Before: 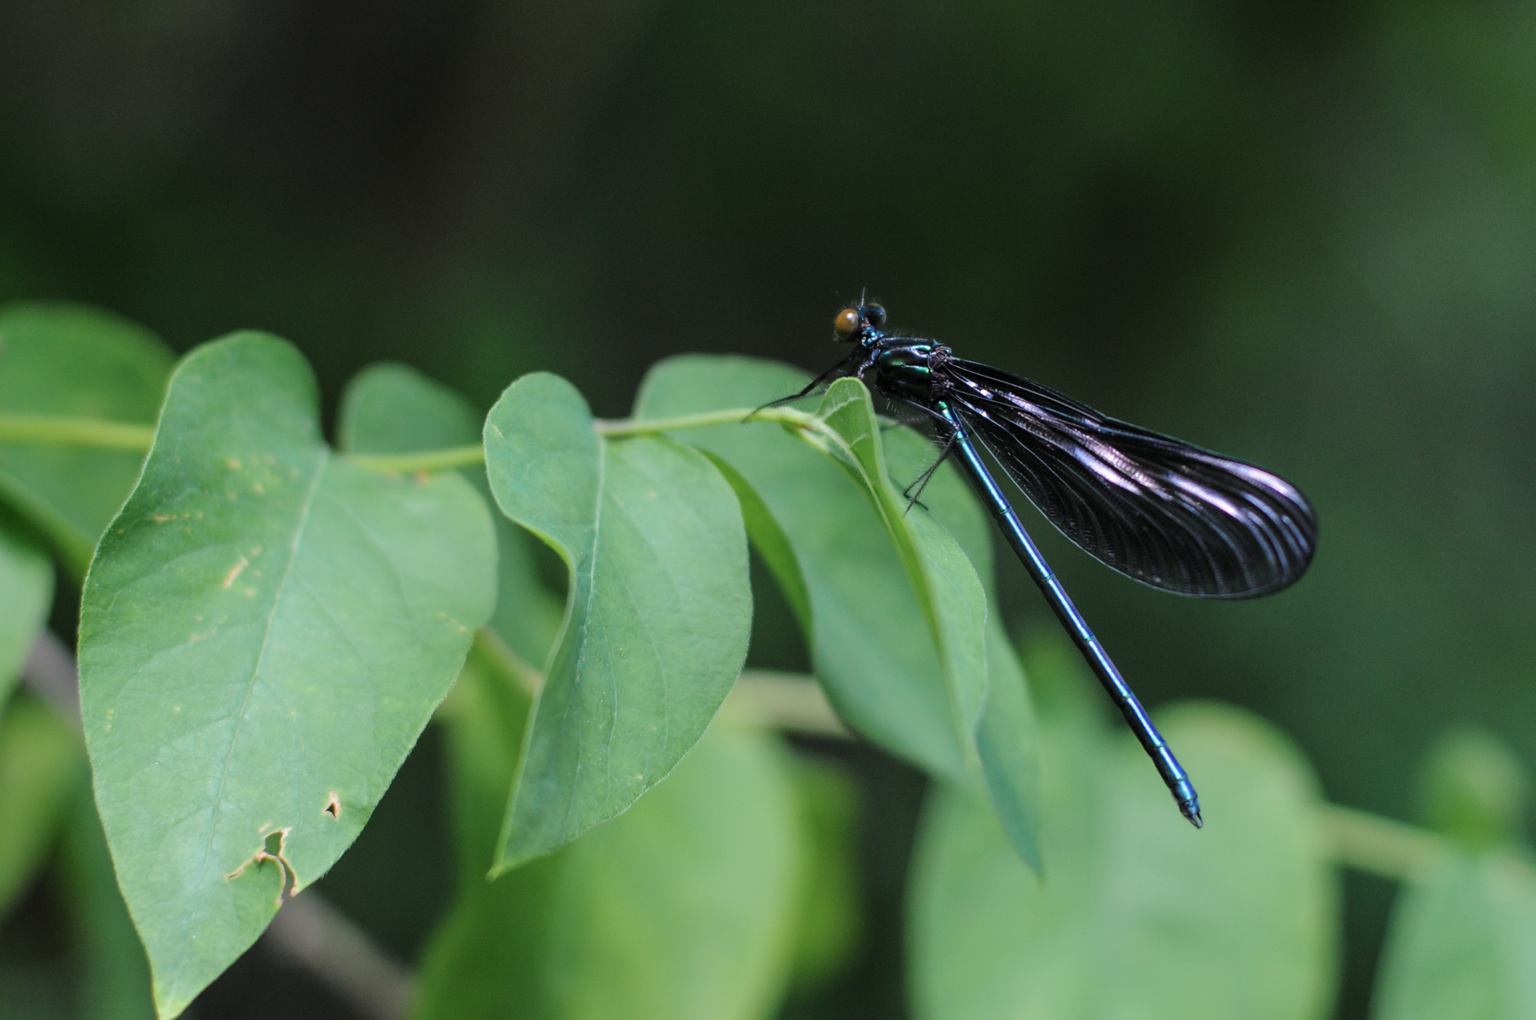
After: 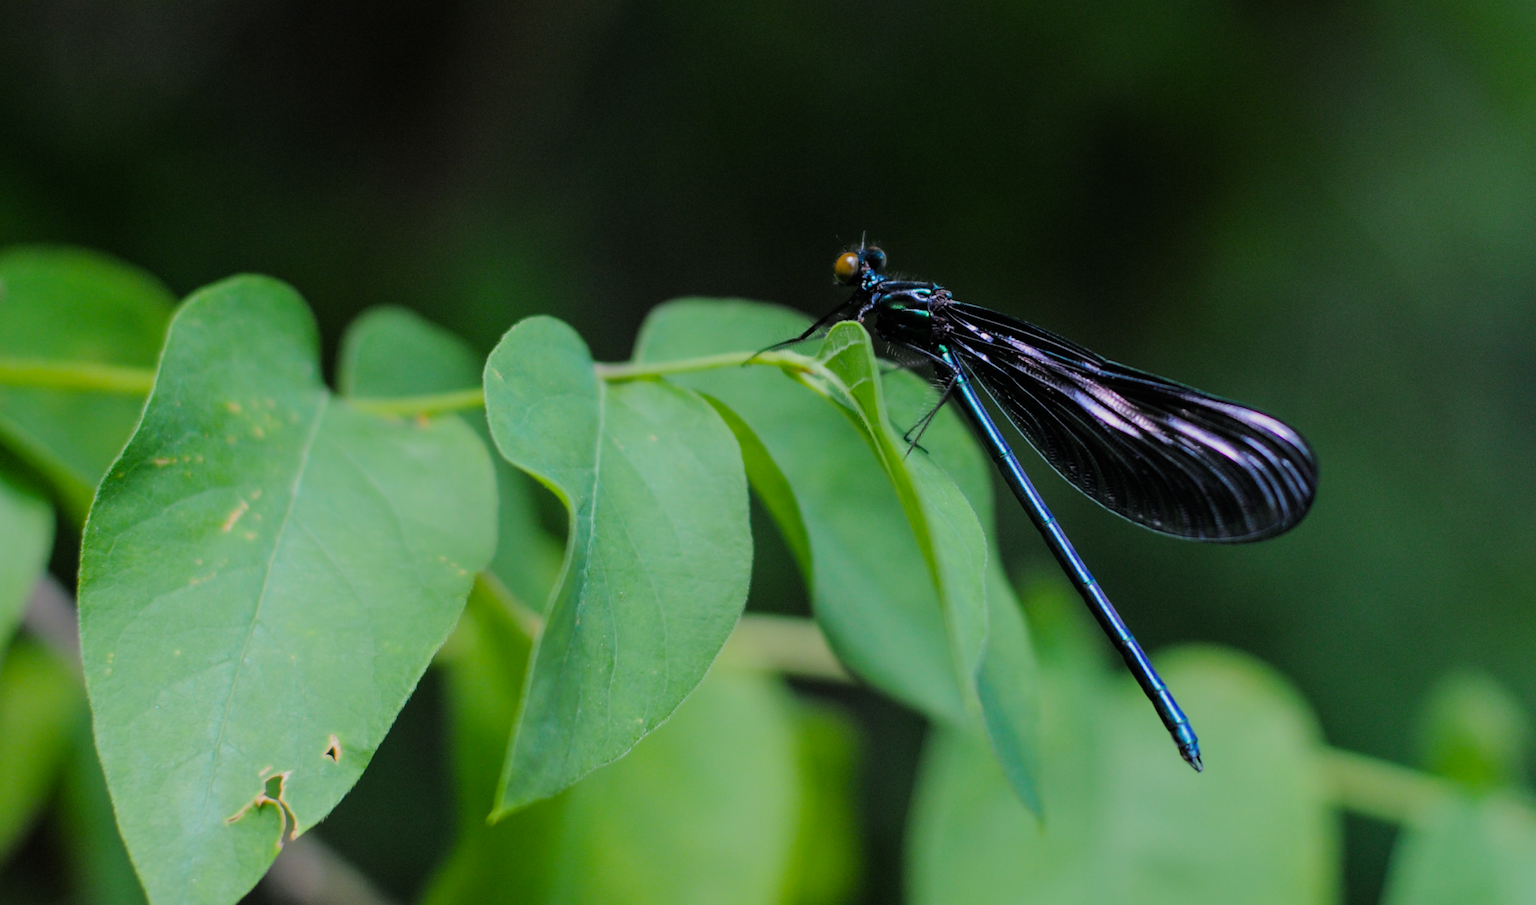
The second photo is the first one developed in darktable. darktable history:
color balance rgb: perceptual saturation grading › global saturation 25%, global vibrance 20%
crop and rotate: top 5.609%, bottom 5.609%
filmic rgb: hardness 4.17
